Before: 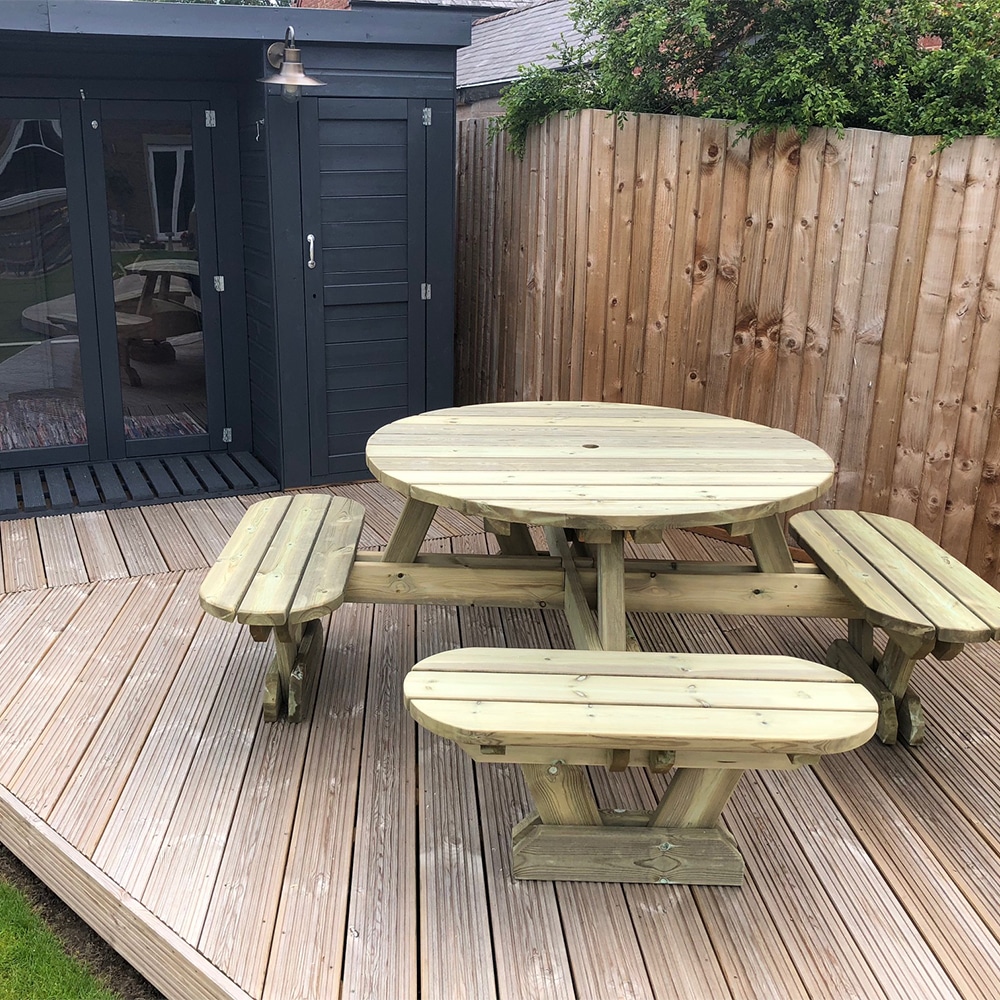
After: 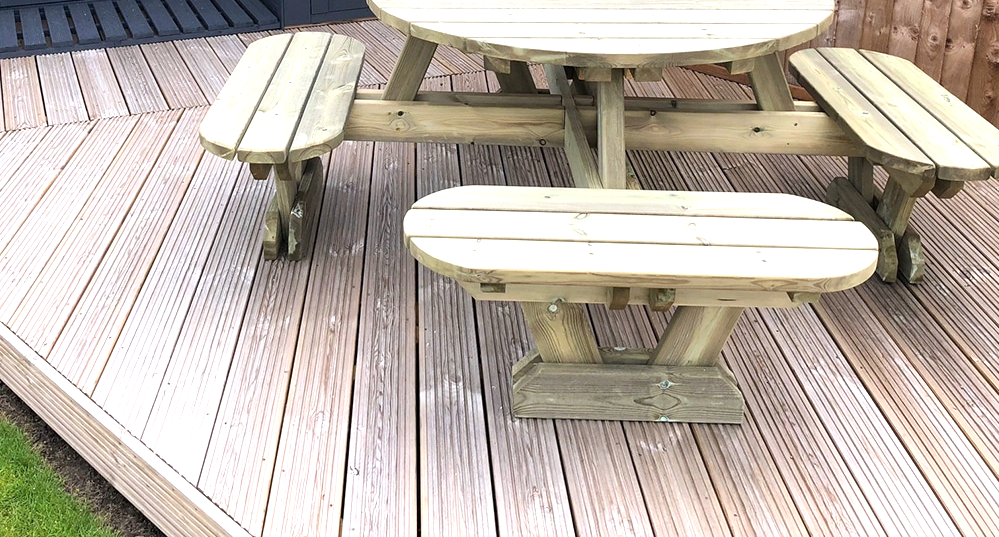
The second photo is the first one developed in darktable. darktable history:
white balance: red 0.984, blue 1.059
exposure: exposure 0.6 EV, compensate highlight preservation false
crop and rotate: top 46.237%
